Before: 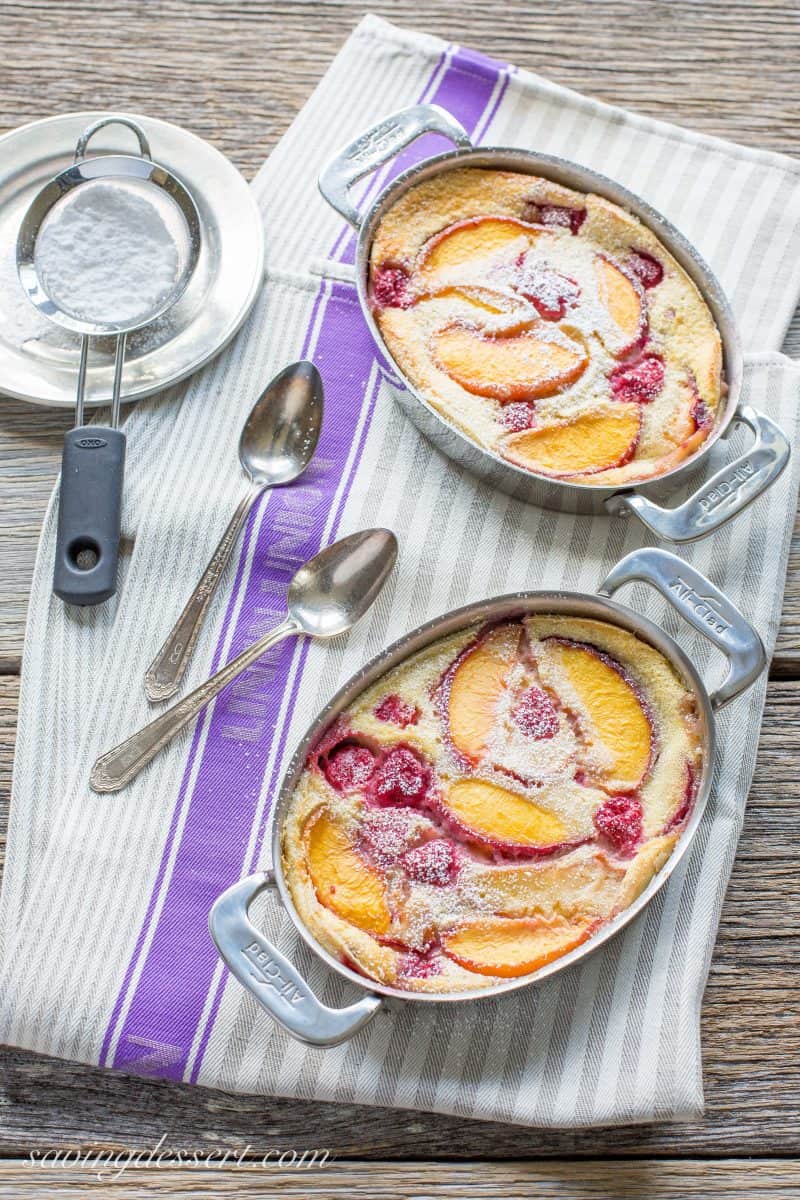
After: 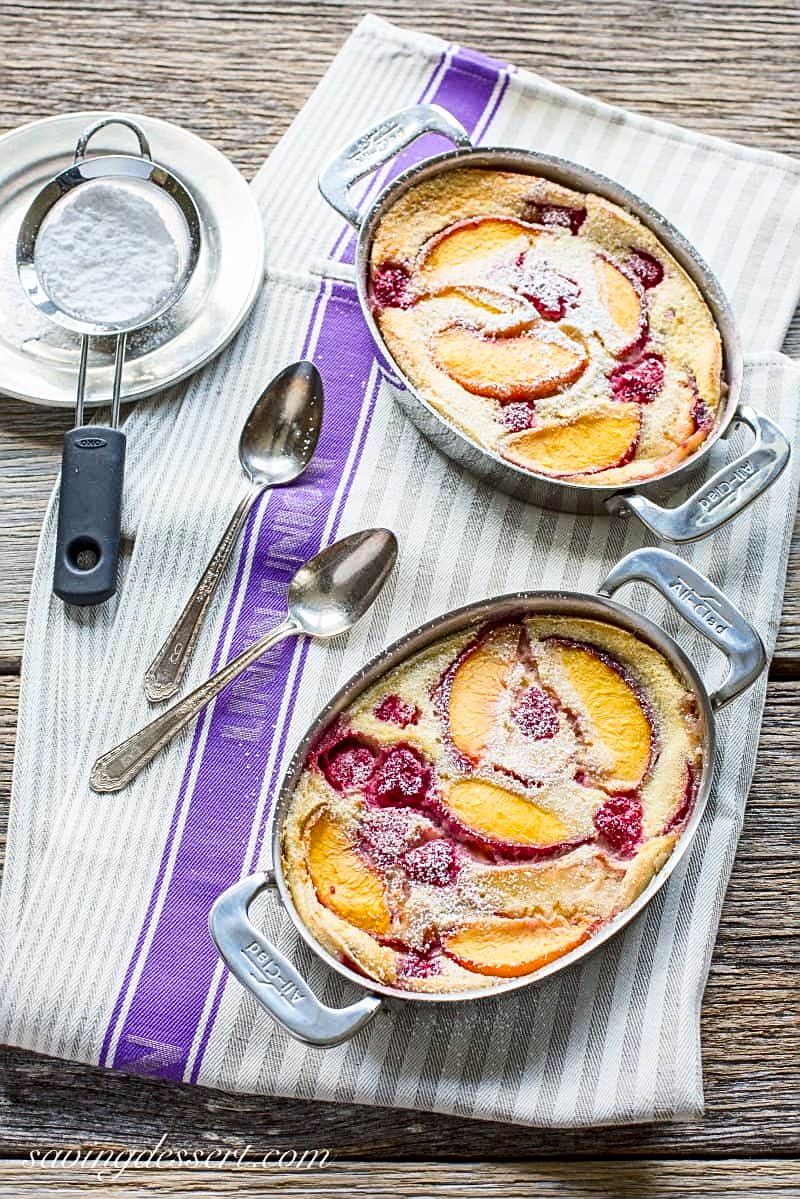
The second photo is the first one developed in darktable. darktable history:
crop: bottom 0.076%
contrast brightness saturation: contrast 0.2, brightness -0.112, saturation 0.096
contrast equalizer: octaves 7, y [[0.5 ×6], [0.5 ×6], [0.5, 0.5, 0.501, 0.545, 0.707, 0.863], [0 ×6], [0 ×6]]
sharpen: on, module defaults
